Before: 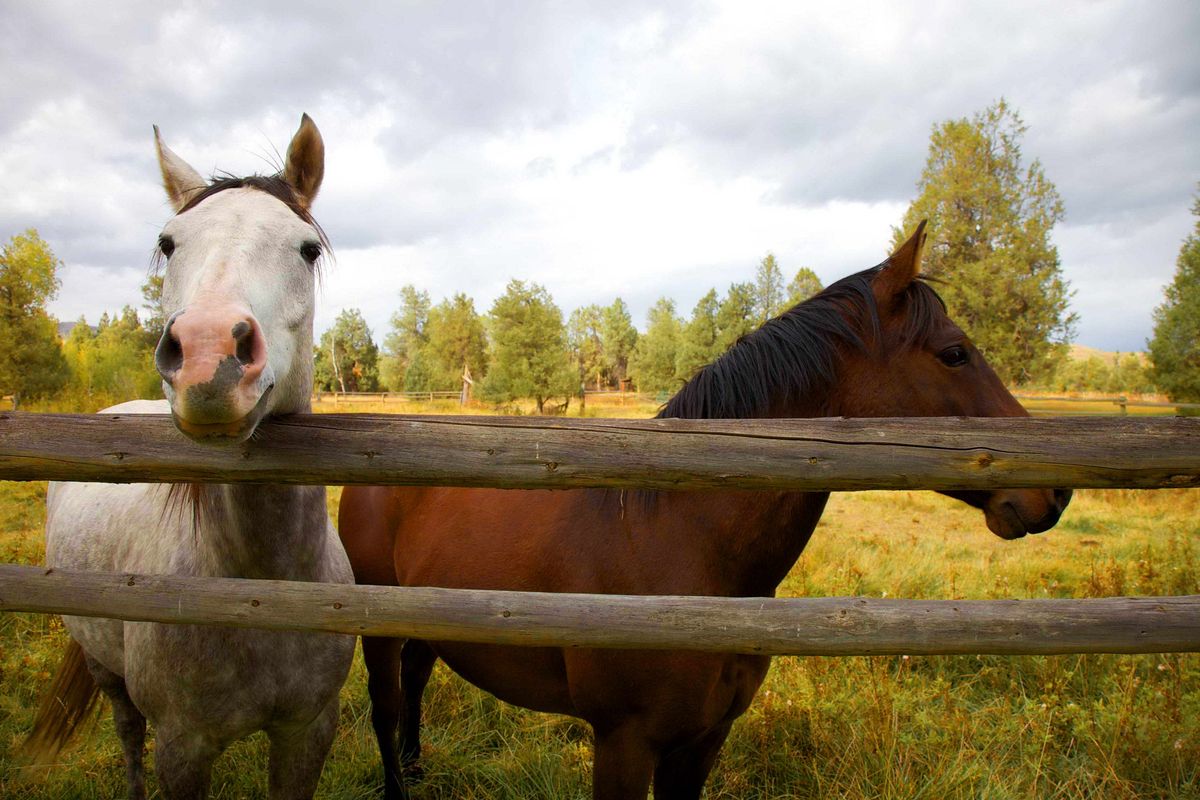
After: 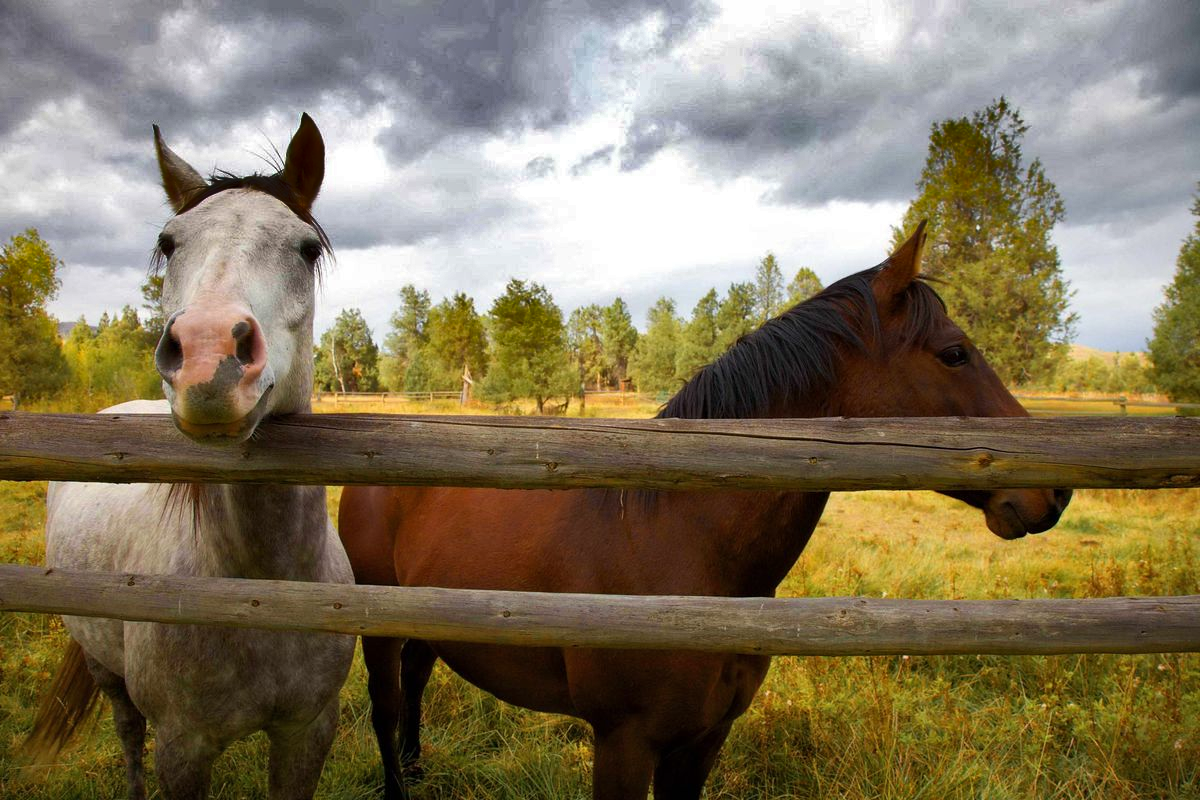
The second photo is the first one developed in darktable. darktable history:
shadows and highlights: shadows 19.13, highlights -83.41, soften with gaussian
tone equalizer: on, module defaults
